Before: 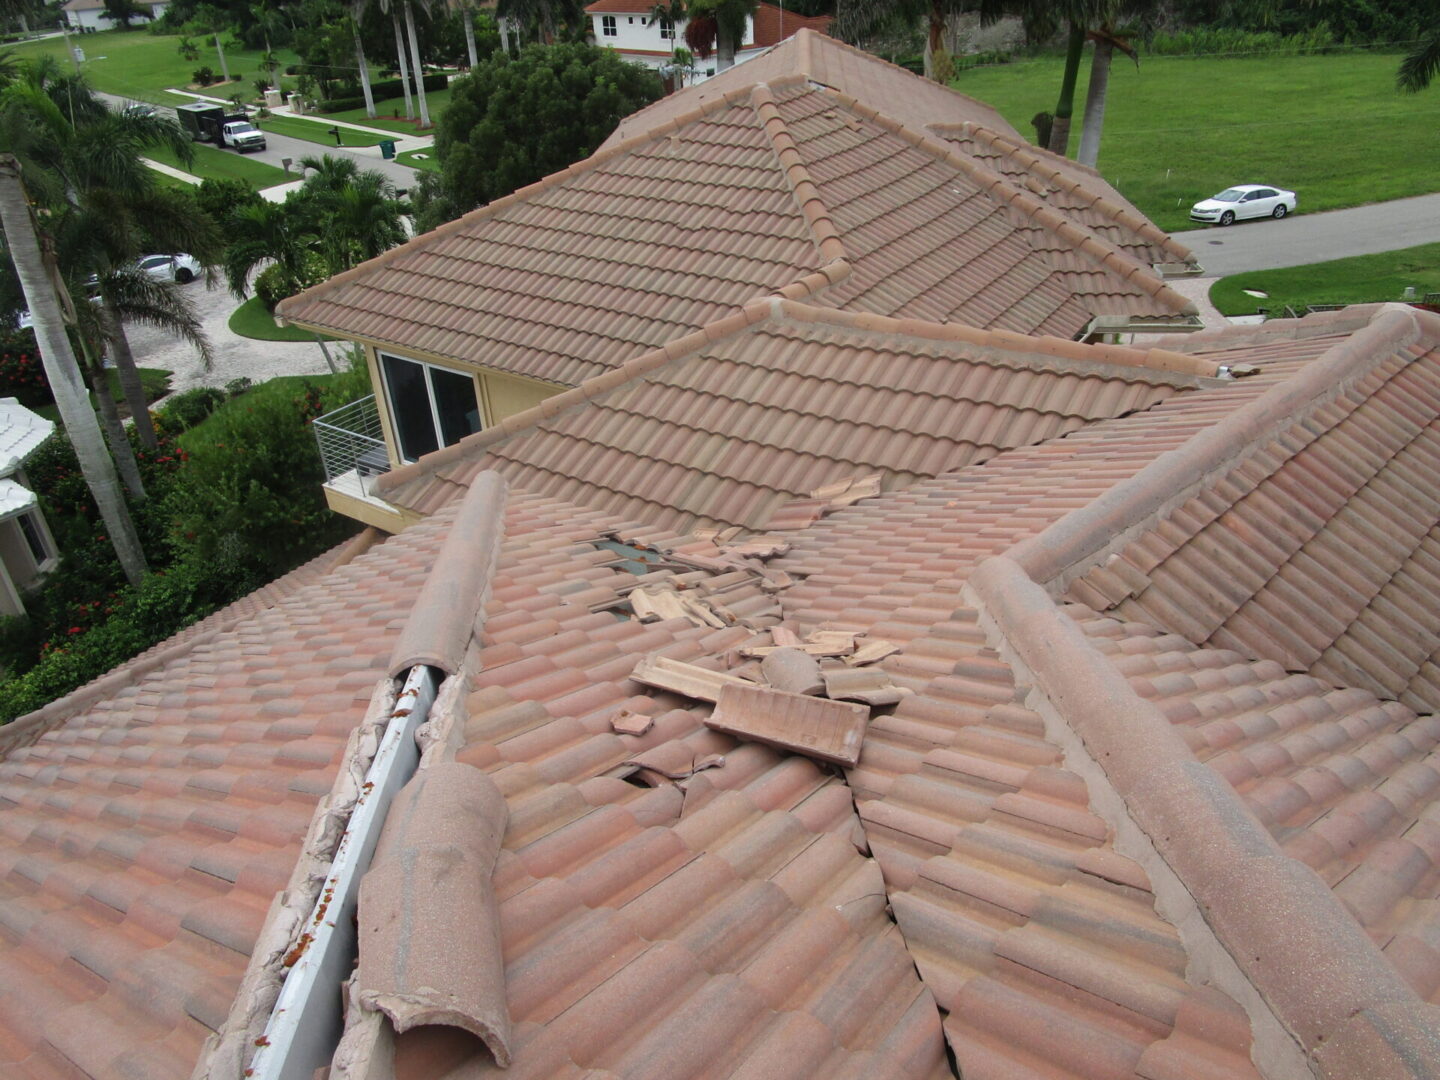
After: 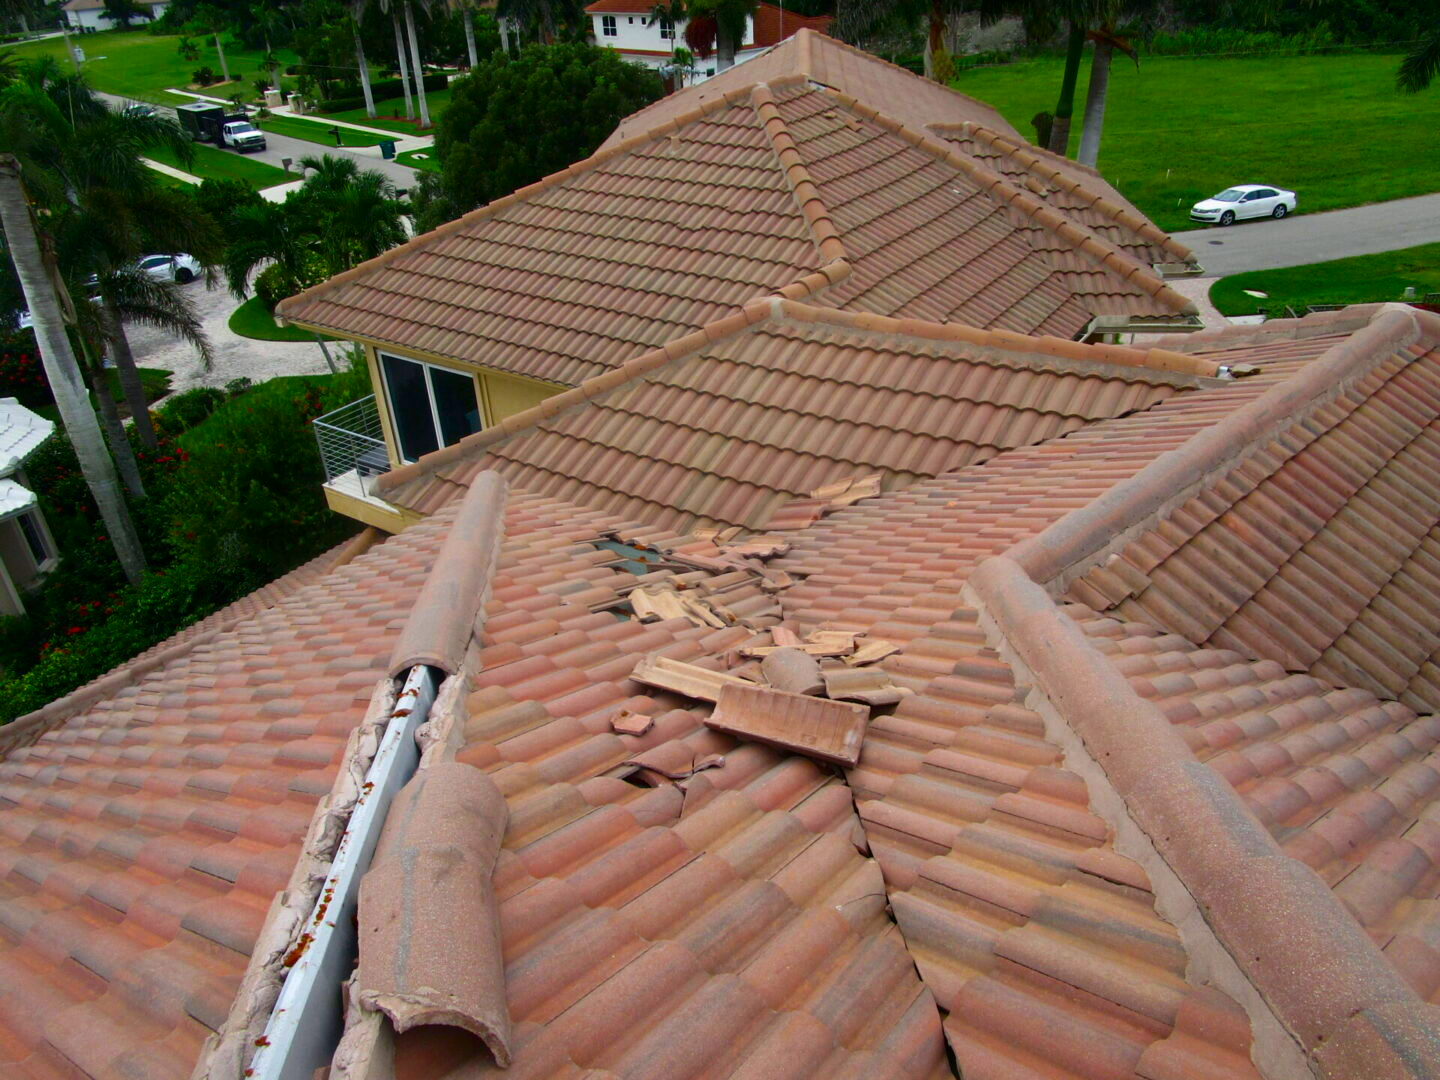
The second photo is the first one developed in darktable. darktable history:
contrast brightness saturation: contrast 0.12, brightness -0.116, saturation 0.201
color balance rgb: shadows lift › chroma 2.018%, shadows lift › hue 247.17°, perceptual saturation grading › global saturation 25.679%, global vibrance 20.577%
